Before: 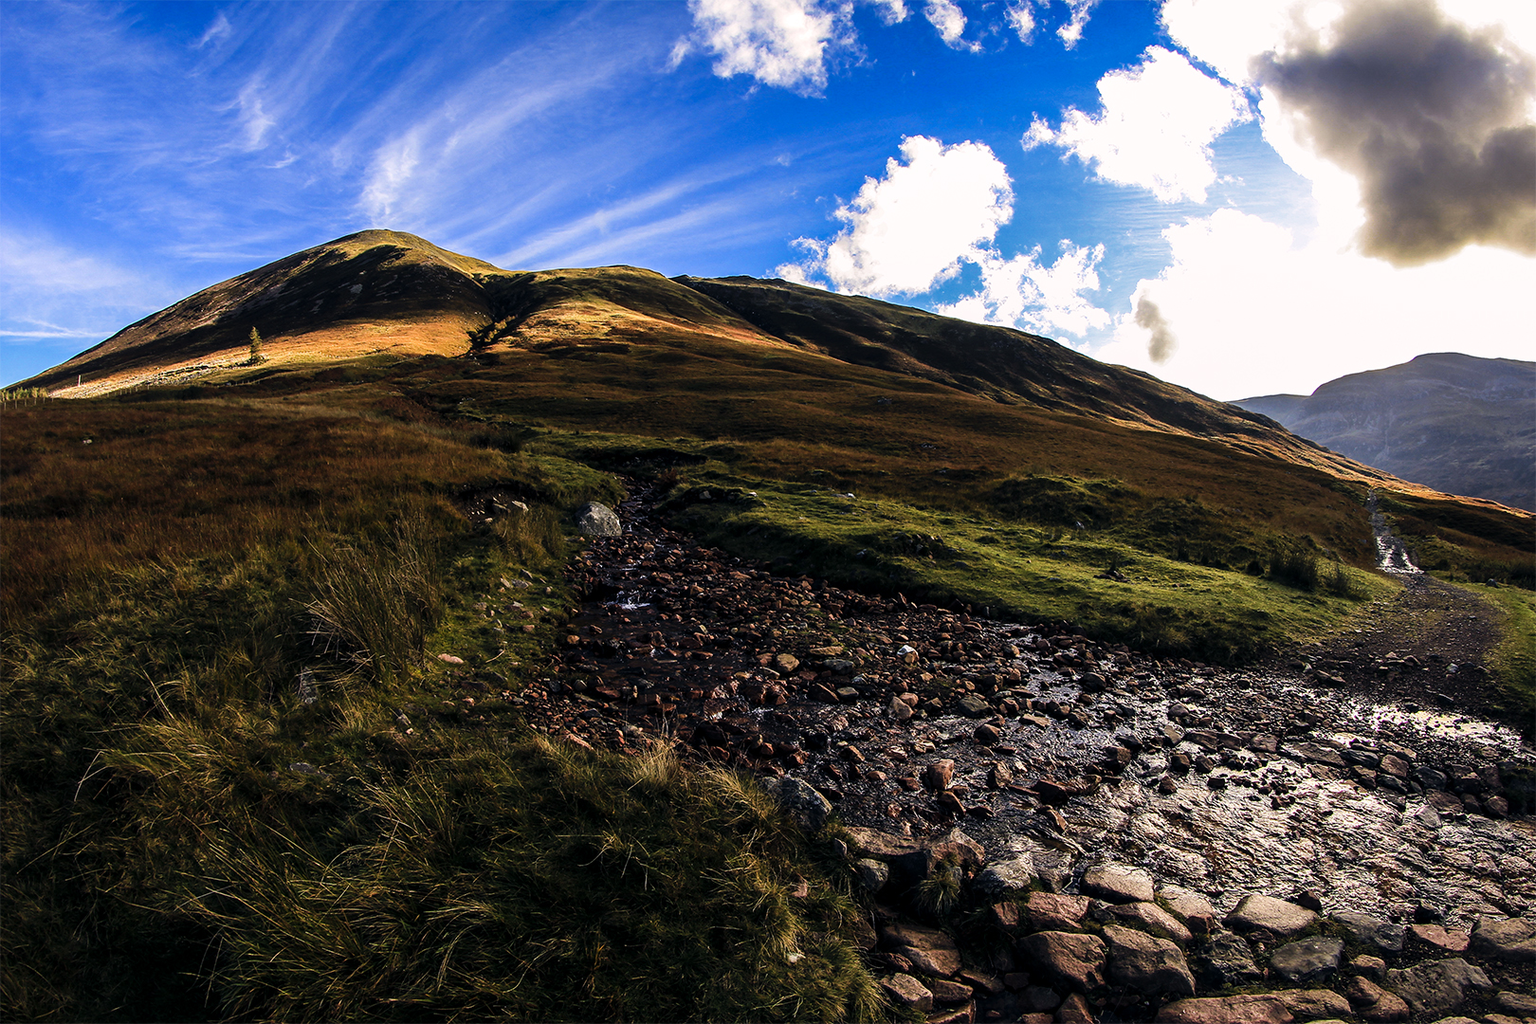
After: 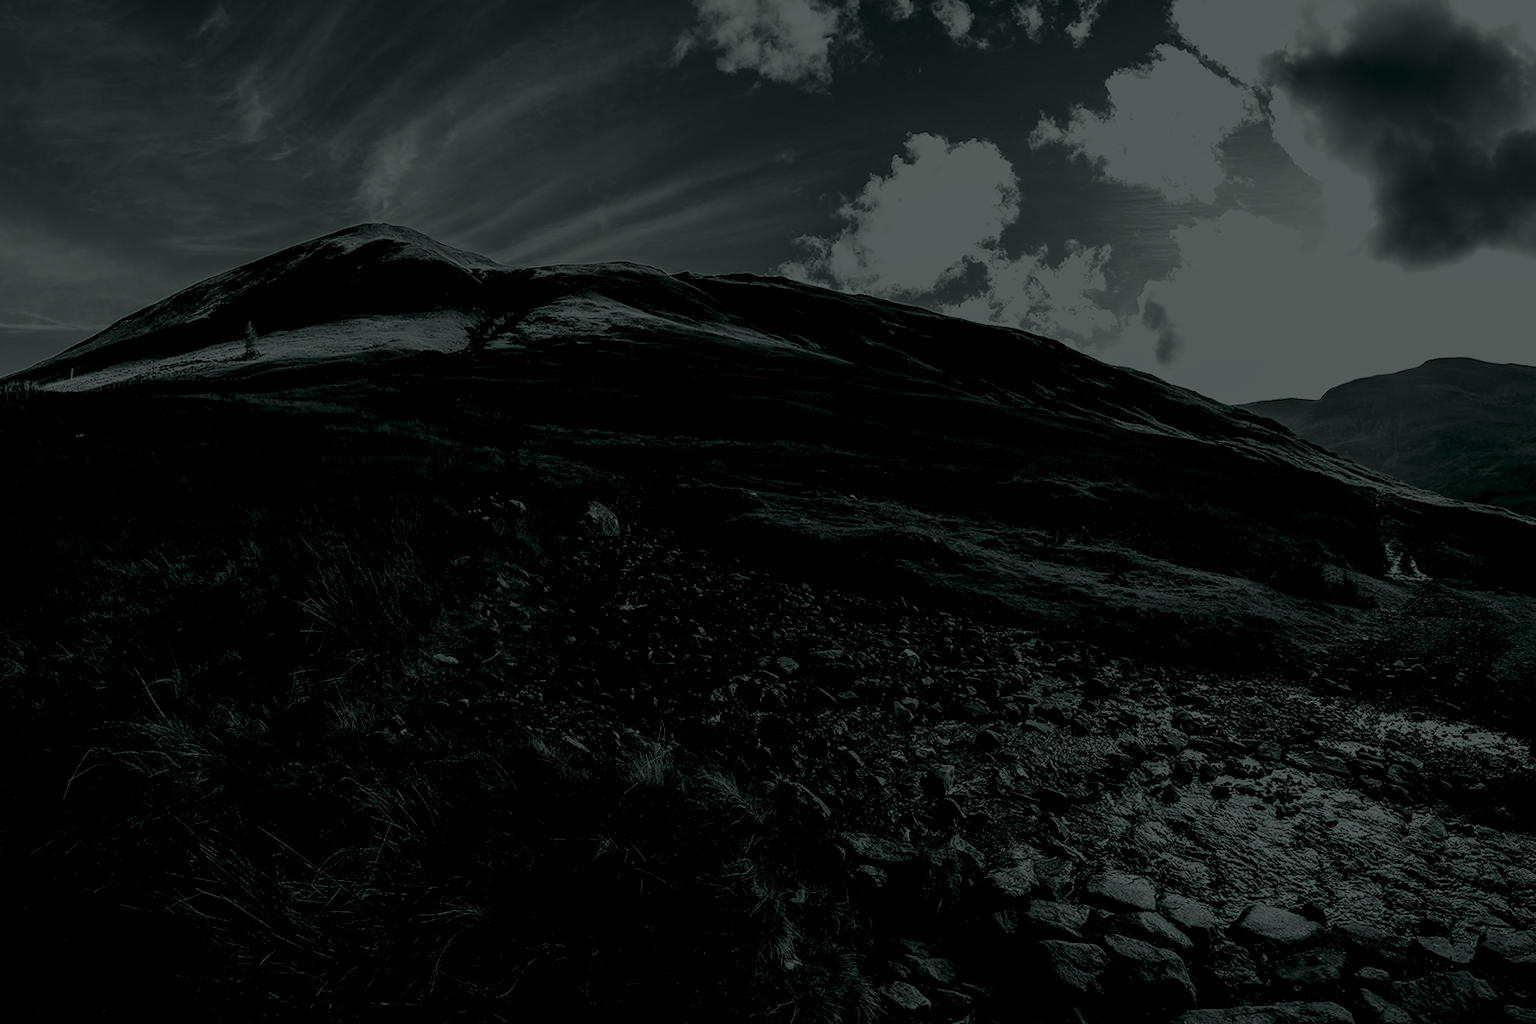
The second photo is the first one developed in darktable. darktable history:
crop and rotate: angle -0.5°
colorize: hue 90°, saturation 19%, lightness 1.59%, version 1
exposure: exposure -0.04 EV, compensate highlight preservation false
